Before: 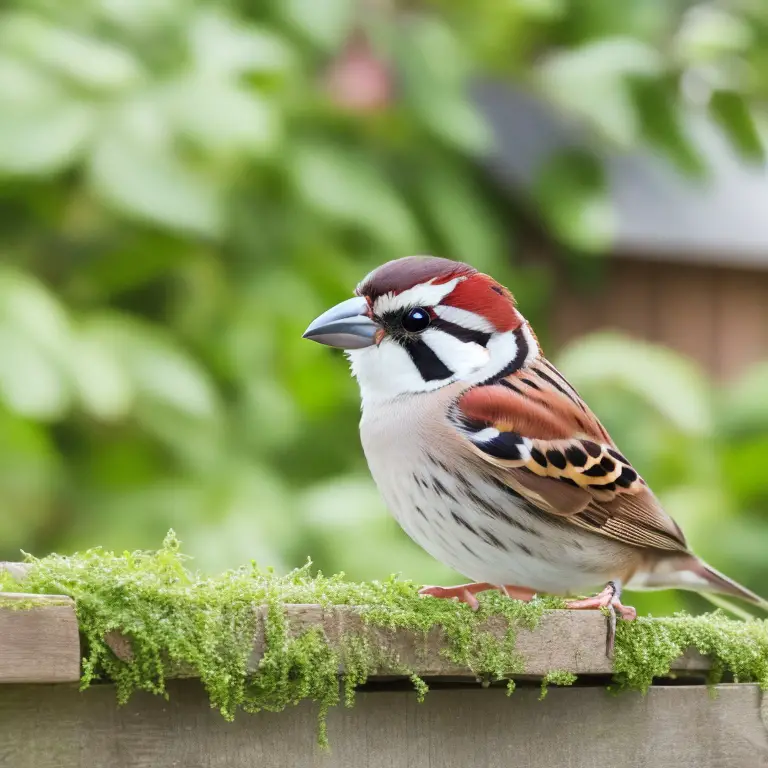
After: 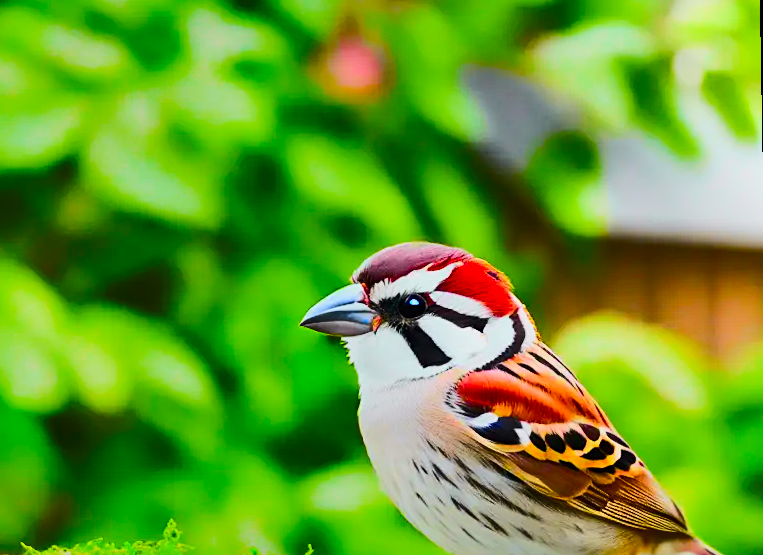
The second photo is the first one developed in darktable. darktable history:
rotate and perspective: rotation -1°, crop left 0.011, crop right 0.989, crop top 0.025, crop bottom 0.975
sharpen: on, module defaults
crop: bottom 24.988%
color balance rgb: perceptual saturation grading › global saturation 25%, perceptual brilliance grading › mid-tones 10%, perceptual brilliance grading › shadows 15%, global vibrance 20%
shadows and highlights: shadows 20.91, highlights -82.73, soften with gaussian
contrast brightness saturation: contrast 0.2, brightness 0.16, saturation 0.22
tone curve: curves: ch0 [(0, 0) (0.11, 0.081) (0.256, 0.259) (0.398, 0.475) (0.498, 0.611) (0.65, 0.757) (0.835, 0.883) (1, 0.961)]; ch1 [(0, 0) (0.346, 0.307) (0.408, 0.369) (0.453, 0.457) (0.482, 0.479) (0.502, 0.498) (0.521, 0.51) (0.553, 0.554) (0.618, 0.65) (0.693, 0.727) (1, 1)]; ch2 [(0, 0) (0.366, 0.337) (0.434, 0.46) (0.485, 0.494) (0.5, 0.494) (0.511, 0.508) (0.537, 0.55) (0.579, 0.599) (0.621, 0.693) (1, 1)], color space Lab, independent channels, preserve colors none
